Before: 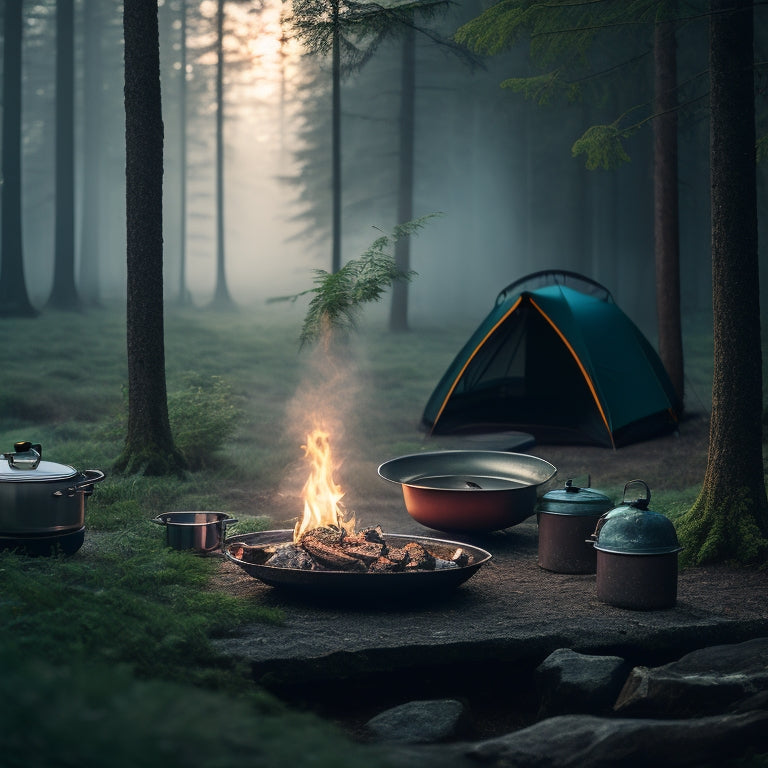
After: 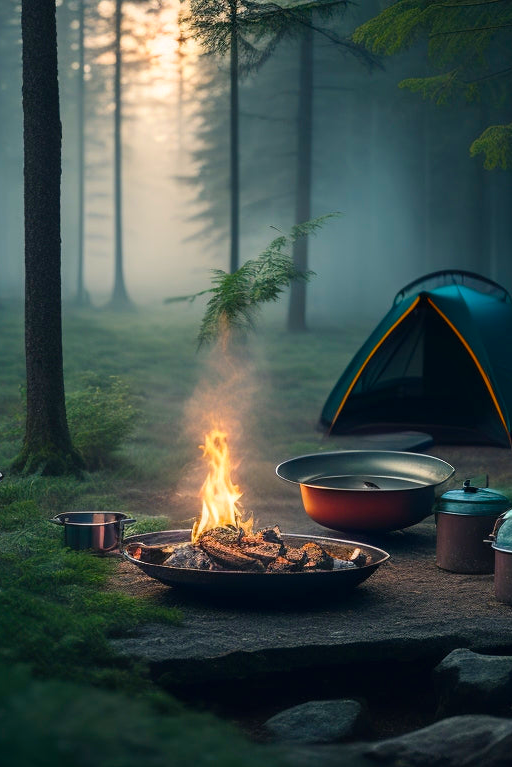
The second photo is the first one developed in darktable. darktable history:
color balance rgb: perceptual saturation grading › global saturation 29.465%, global vibrance 28.092%
tone equalizer: edges refinement/feathering 500, mask exposure compensation -1.57 EV, preserve details guided filter
crop and rotate: left 13.41%, right 19.913%
